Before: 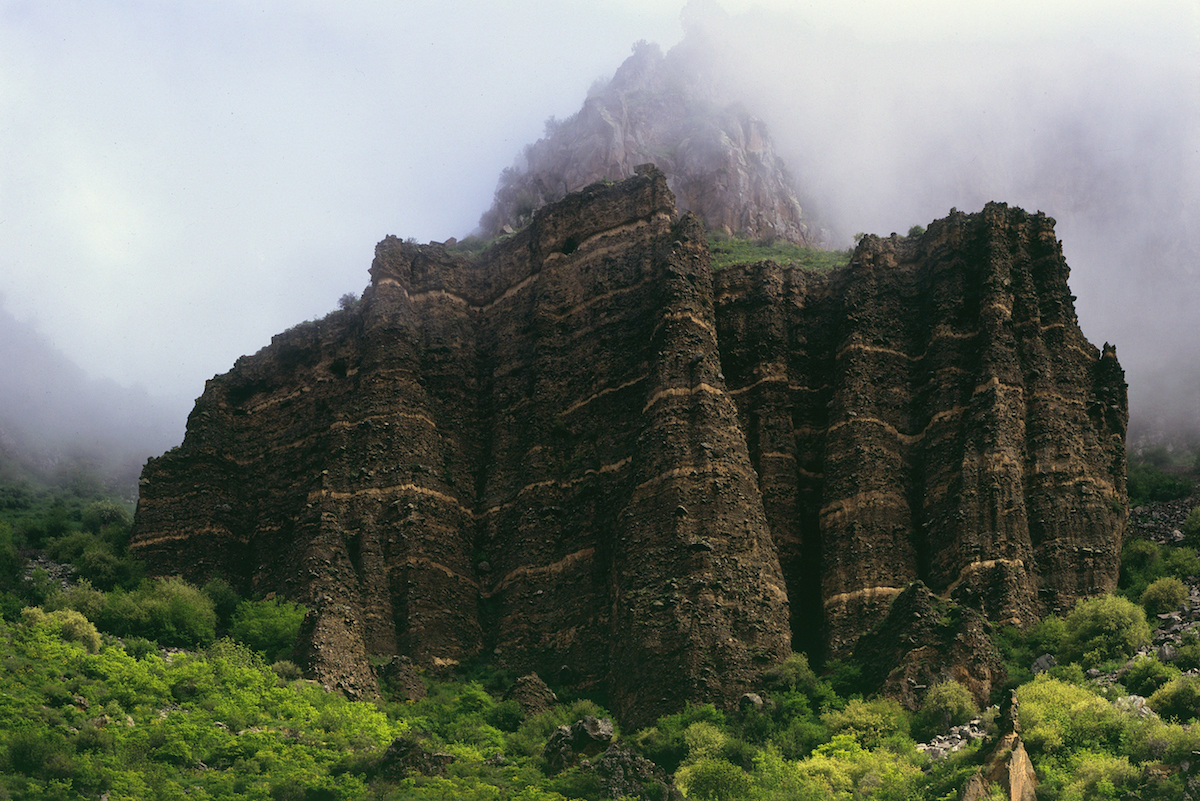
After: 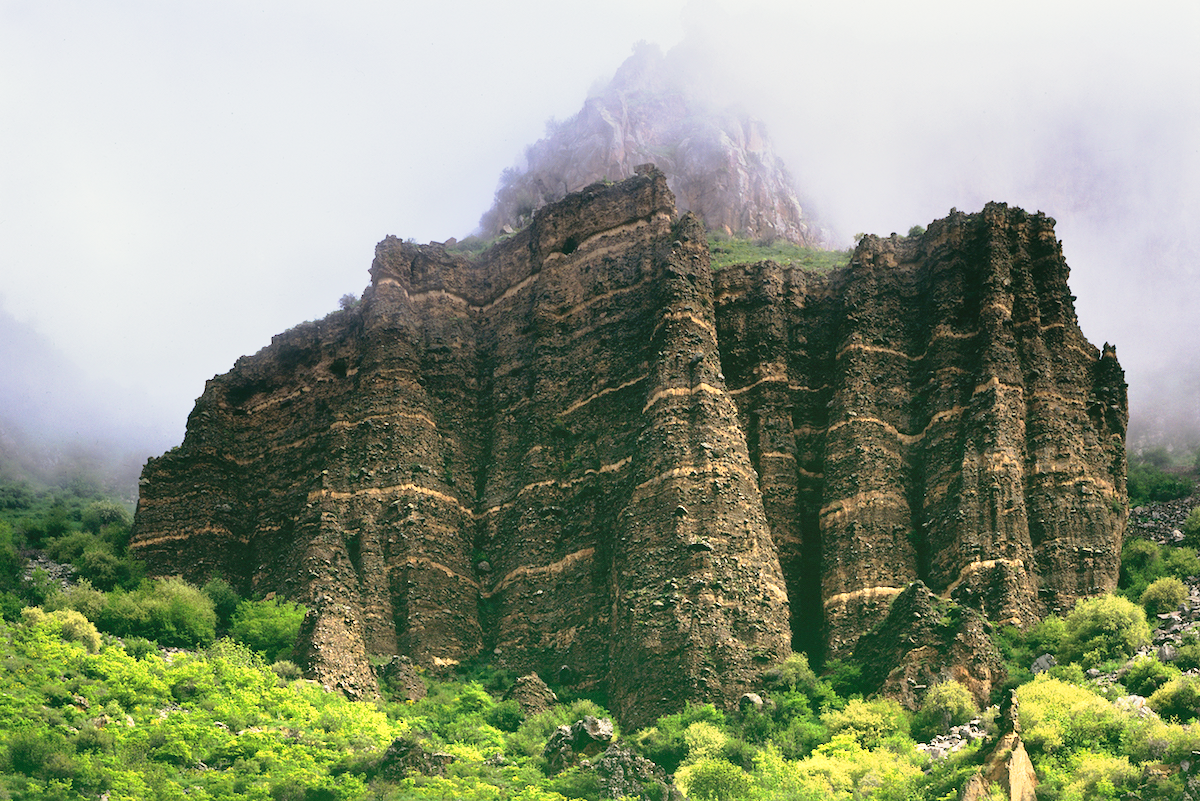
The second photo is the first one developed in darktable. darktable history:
tone equalizer: -8 EV 1.98 EV, -7 EV 1.96 EV, -6 EV 1.98 EV, -5 EV 2 EV, -4 EV 1.98 EV, -3 EV 1.48 EV, -2 EV 0.972 EV, -1 EV 0.501 EV, smoothing diameter 24.91%, edges refinement/feathering 6.88, preserve details guided filter
tone curve: curves: ch0 [(0, 0) (0.105, 0.068) (0.195, 0.162) (0.283, 0.283) (0.384, 0.404) (0.485, 0.531) (0.638, 0.681) (0.795, 0.879) (1, 0.977)]; ch1 [(0, 0) (0.161, 0.092) (0.35, 0.33) (0.379, 0.401) (0.456, 0.469) (0.504, 0.501) (0.512, 0.523) (0.58, 0.597) (0.635, 0.646) (1, 1)]; ch2 [(0, 0) (0.371, 0.362) (0.437, 0.437) (0.5, 0.5) (0.53, 0.523) (0.56, 0.58) (0.622, 0.606) (1, 1)], preserve colors none
